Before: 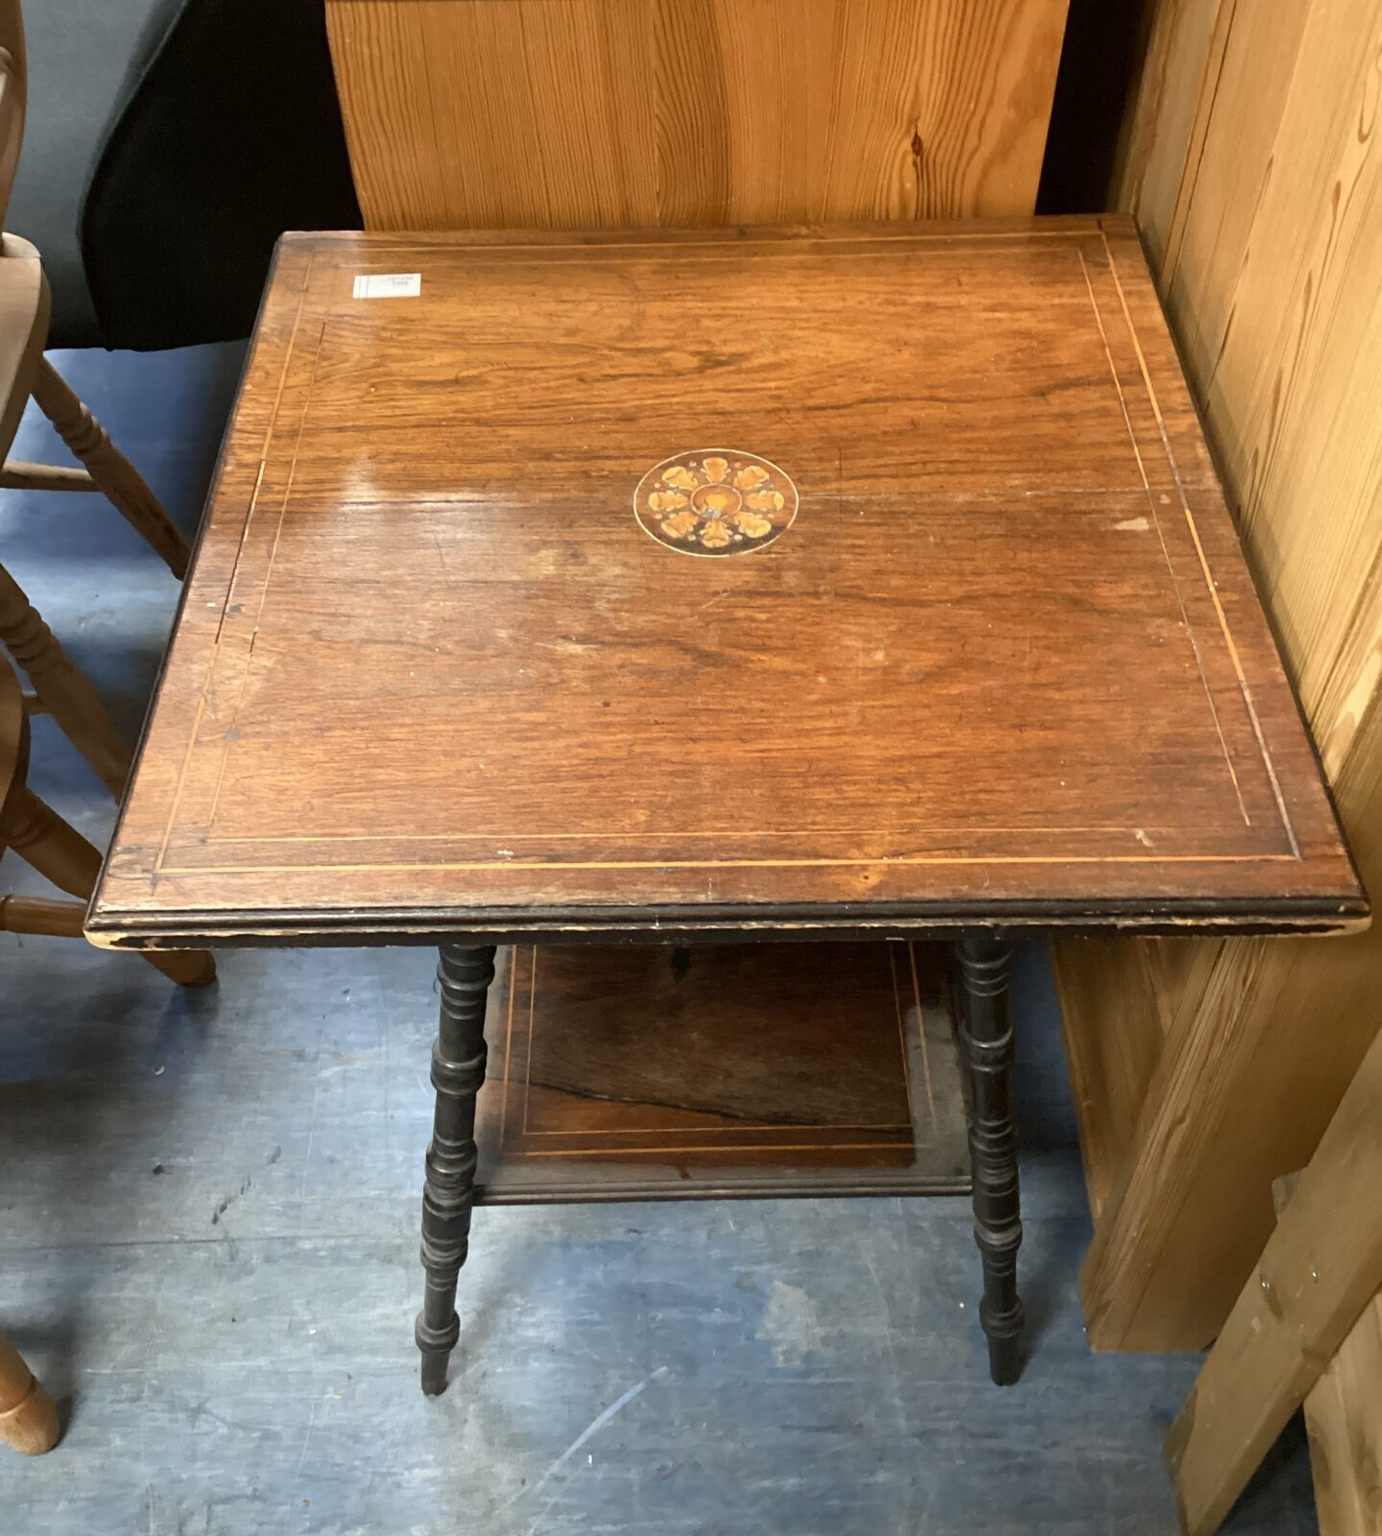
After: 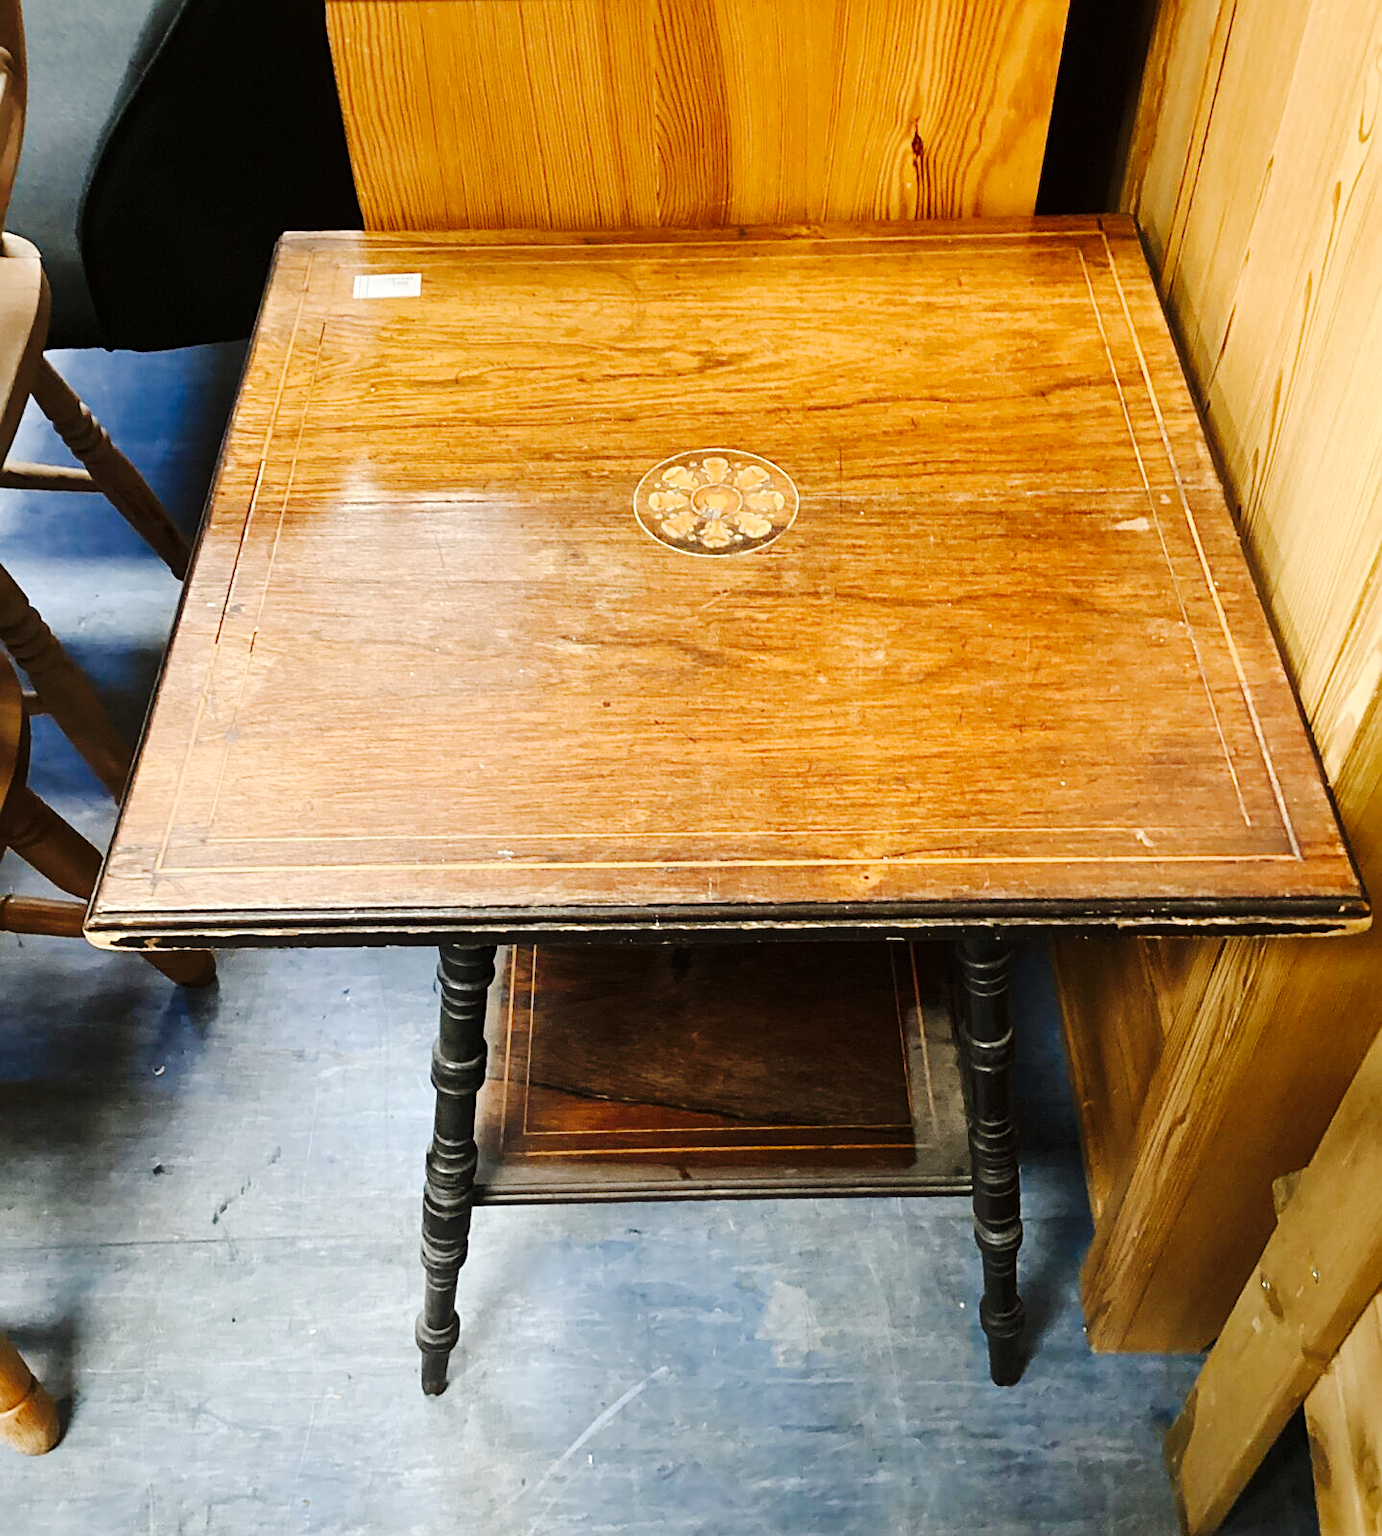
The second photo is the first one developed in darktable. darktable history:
sharpen: on, module defaults
tone curve: curves: ch0 [(0, 0) (0.003, 0.002) (0.011, 0.008) (0.025, 0.017) (0.044, 0.027) (0.069, 0.037) (0.1, 0.052) (0.136, 0.074) (0.177, 0.11) (0.224, 0.155) (0.277, 0.237) (0.335, 0.34) (0.399, 0.467) (0.468, 0.584) (0.543, 0.683) (0.623, 0.762) (0.709, 0.827) (0.801, 0.888) (0.898, 0.947) (1, 1)], preserve colors none
